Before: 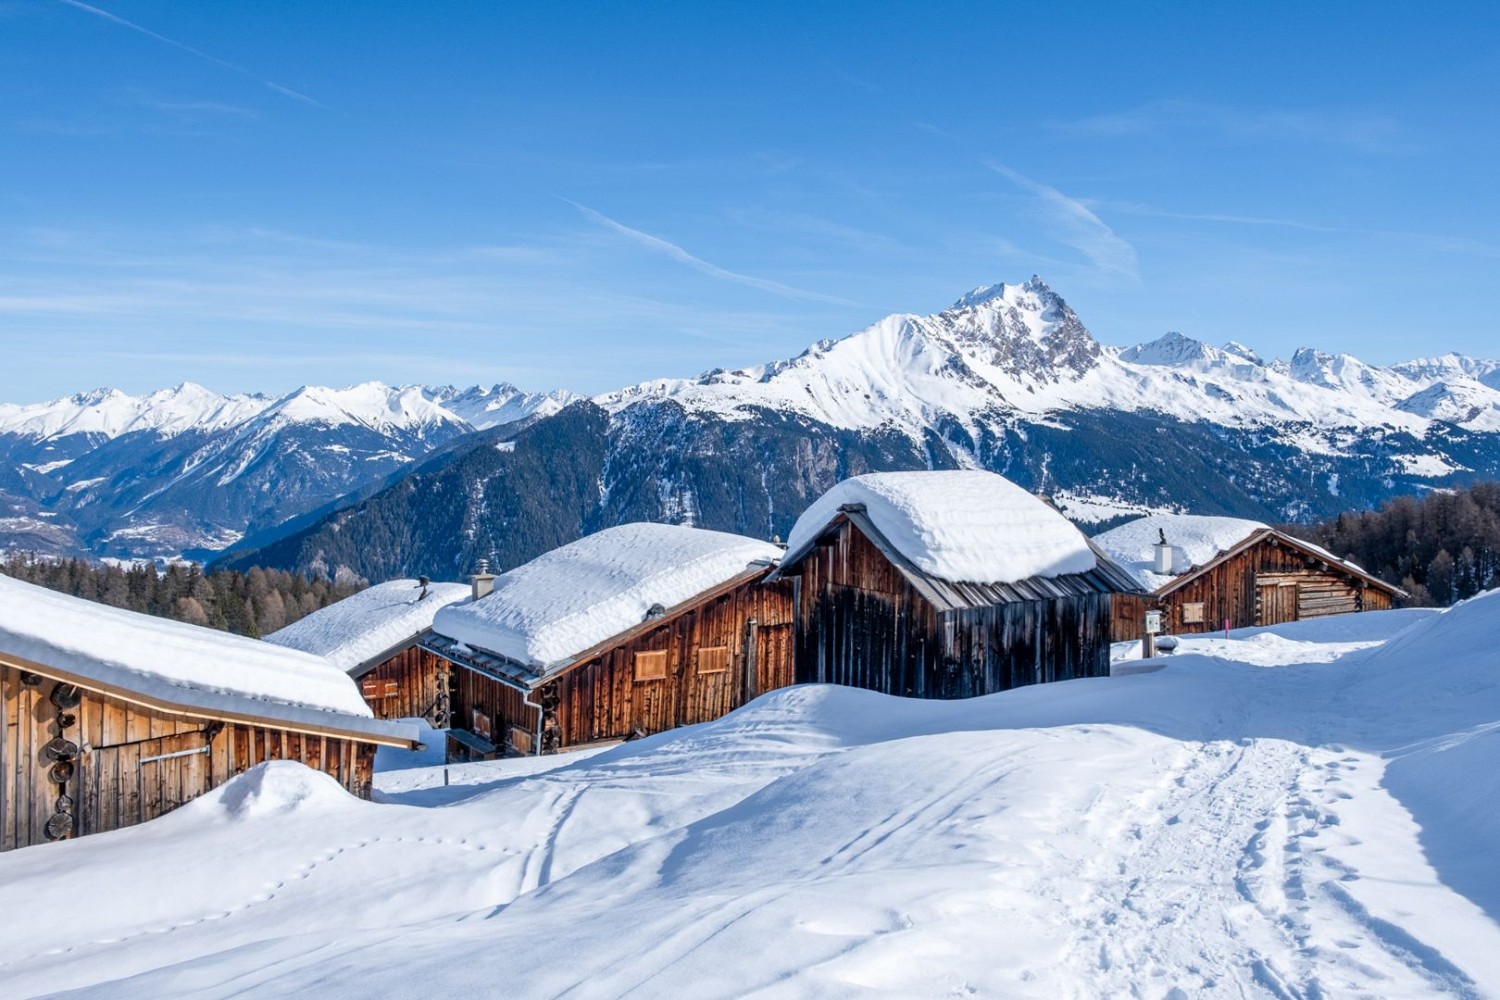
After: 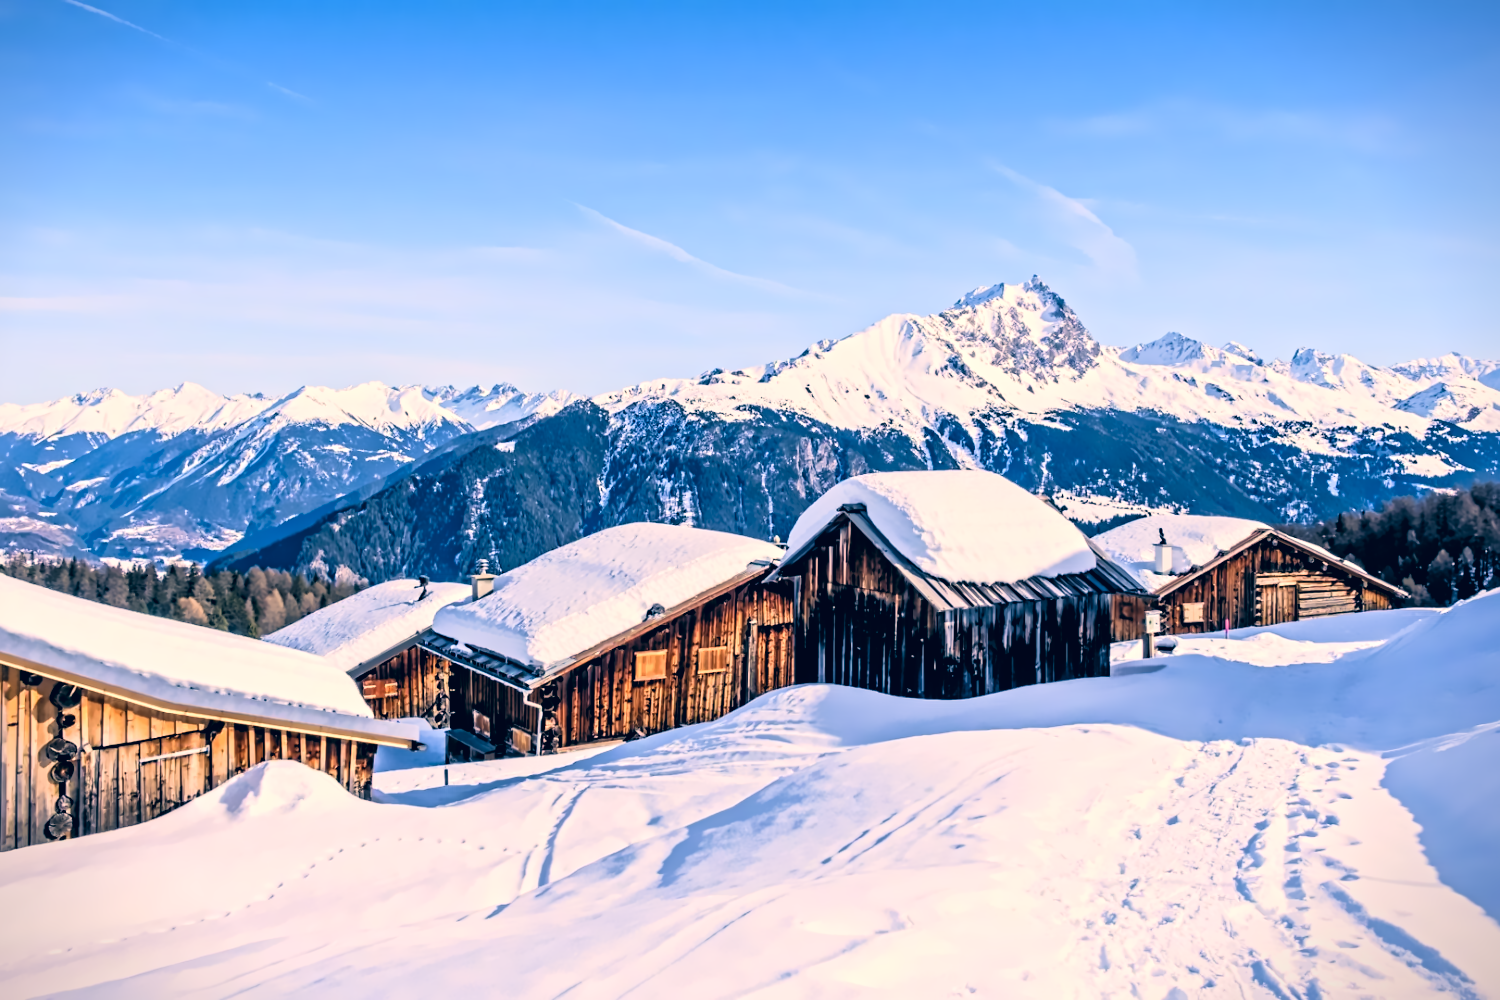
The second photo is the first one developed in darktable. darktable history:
velvia: on, module defaults
color correction: highlights a* 10.32, highlights b* 14.66, shadows a* -9.59, shadows b* -15.02
contrast equalizer: y [[0.5, 0.501, 0.525, 0.597, 0.58, 0.514], [0.5 ×6], [0.5 ×6], [0 ×6], [0 ×6]]
vignetting: fall-off start 97.23%, saturation -0.024, center (-0.033, -0.042), width/height ratio 1.179, unbound false
tone curve: curves: ch0 [(0, 0) (0.082, 0.02) (0.129, 0.078) (0.275, 0.301) (0.67, 0.809) (1, 1)], color space Lab, linked channels, preserve colors none
denoise (profiled): strength 1.536, central pixel weight 0, a [-1, 0, 0], mode non-local means, y [[0, 0, 0.5 ×5] ×4, [0.5 ×7], [0.5 ×7]], fix various bugs in algorithm false, upgrade profiled transform false, color mode RGB, compensate highlight preservation false | blend: blend mode color, opacity 100%; mask: uniform (no mask)
